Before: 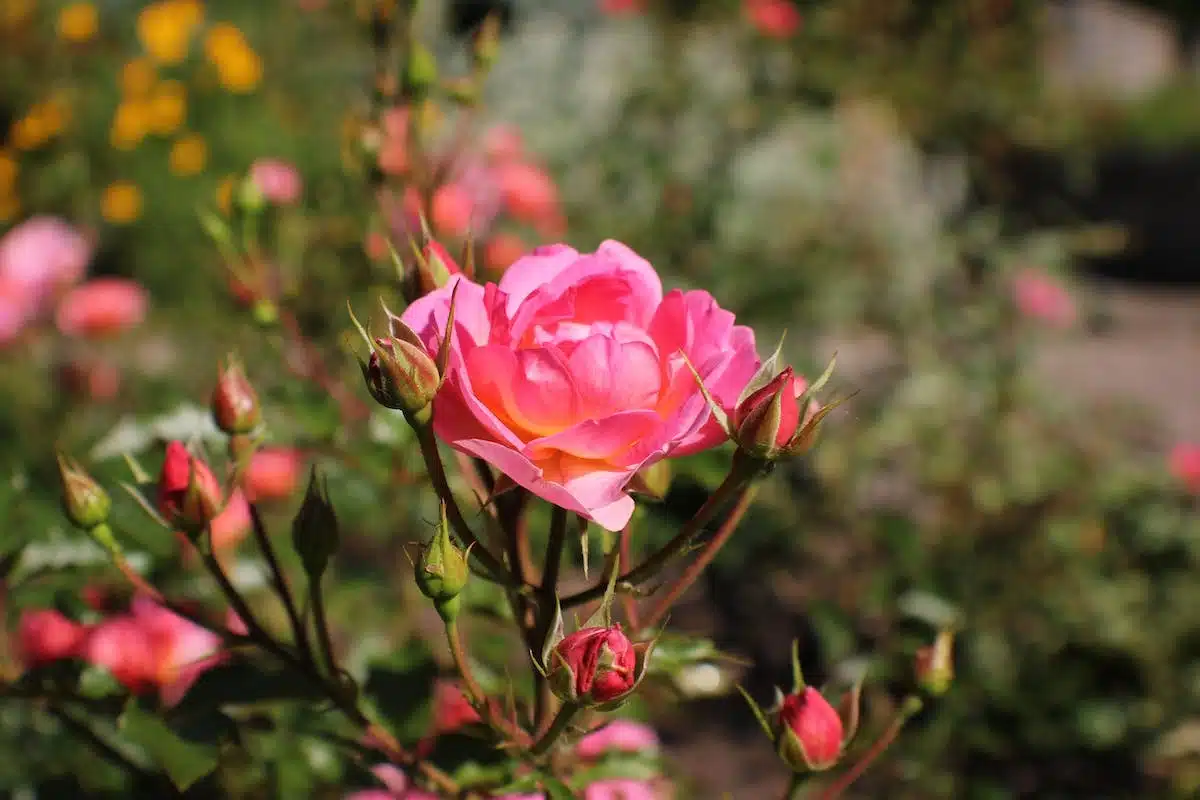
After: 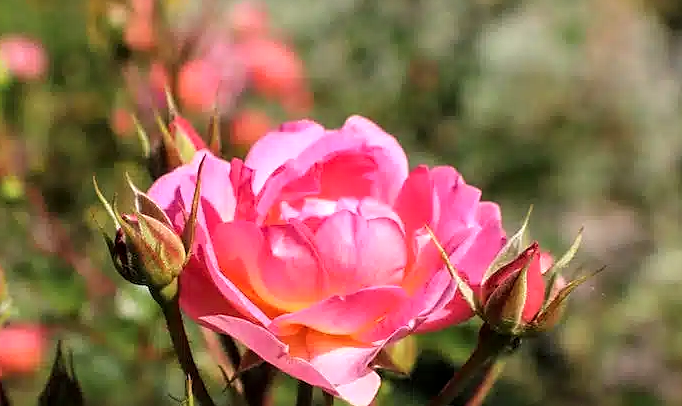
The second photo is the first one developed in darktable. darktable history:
local contrast: on, module defaults
sharpen: radius 1.905, amount 0.413, threshold 1.511
crop: left 21.2%, top 15.5%, right 21.899%, bottom 33.677%
tone equalizer: -8 EV -0.413 EV, -7 EV -0.423 EV, -6 EV -0.325 EV, -5 EV -0.192 EV, -3 EV 0.251 EV, -2 EV 0.348 EV, -1 EV 0.383 EV, +0 EV 0.432 EV, mask exposure compensation -0.503 EV
